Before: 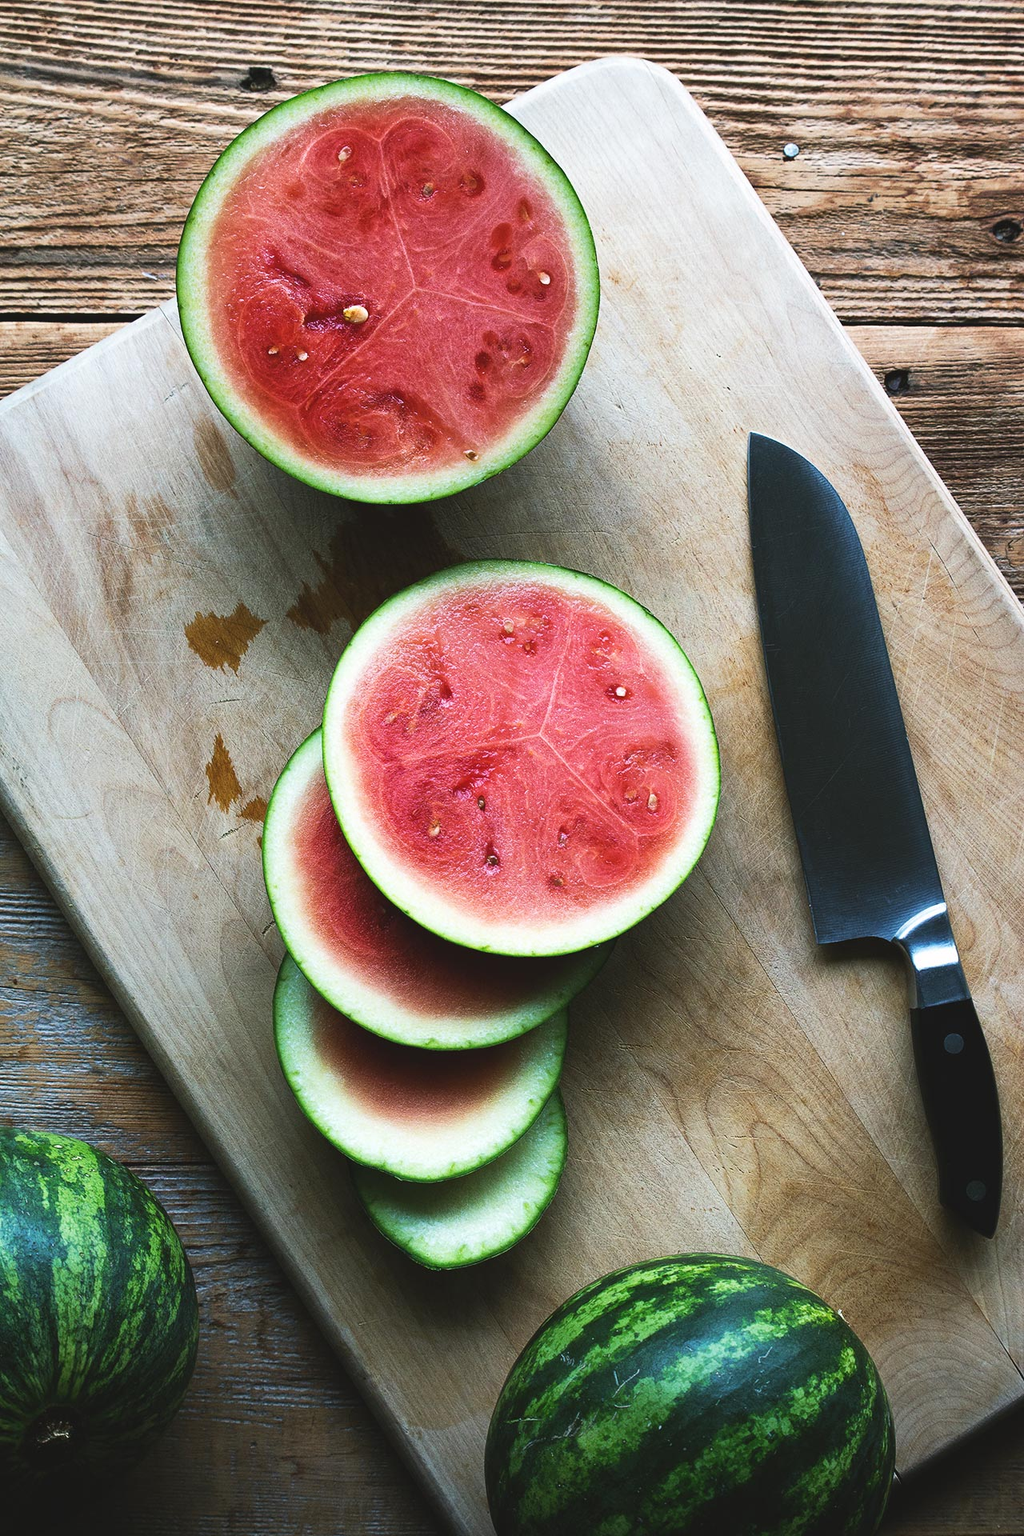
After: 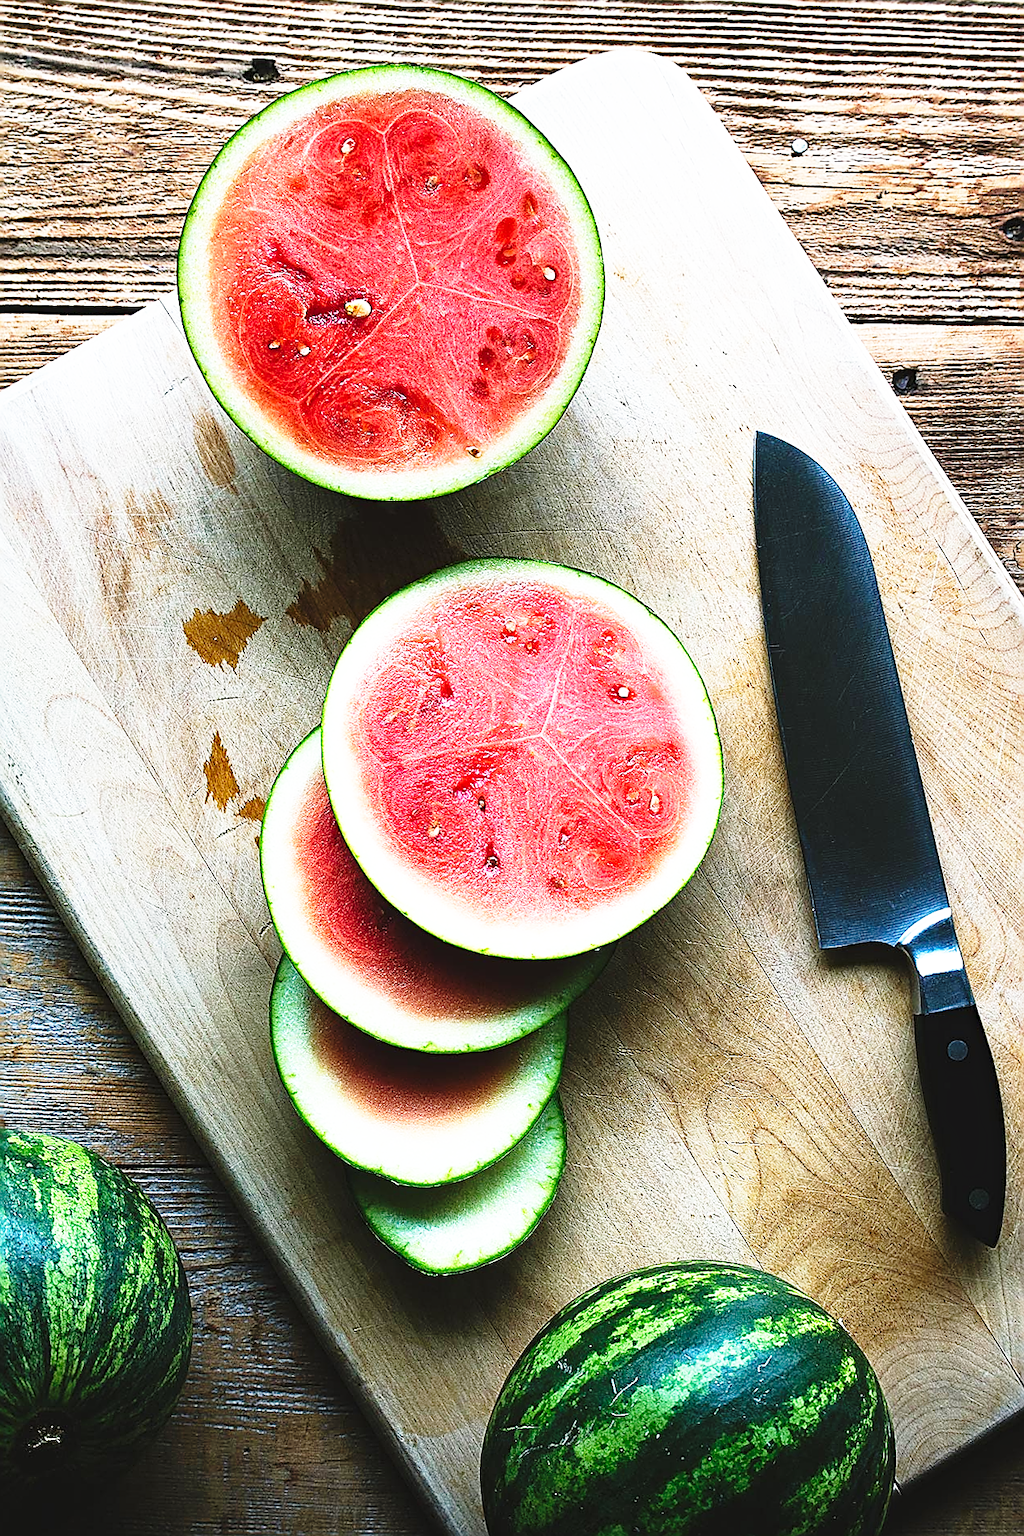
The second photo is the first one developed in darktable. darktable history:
crop and rotate: angle -0.408°
haze removal: compatibility mode true, adaptive false
tone equalizer: on, module defaults
base curve: curves: ch0 [(0, 0) (0.026, 0.03) (0.109, 0.232) (0.351, 0.748) (0.669, 0.968) (1, 1)], preserve colors none
sharpen: radius 1.64, amount 1.31
